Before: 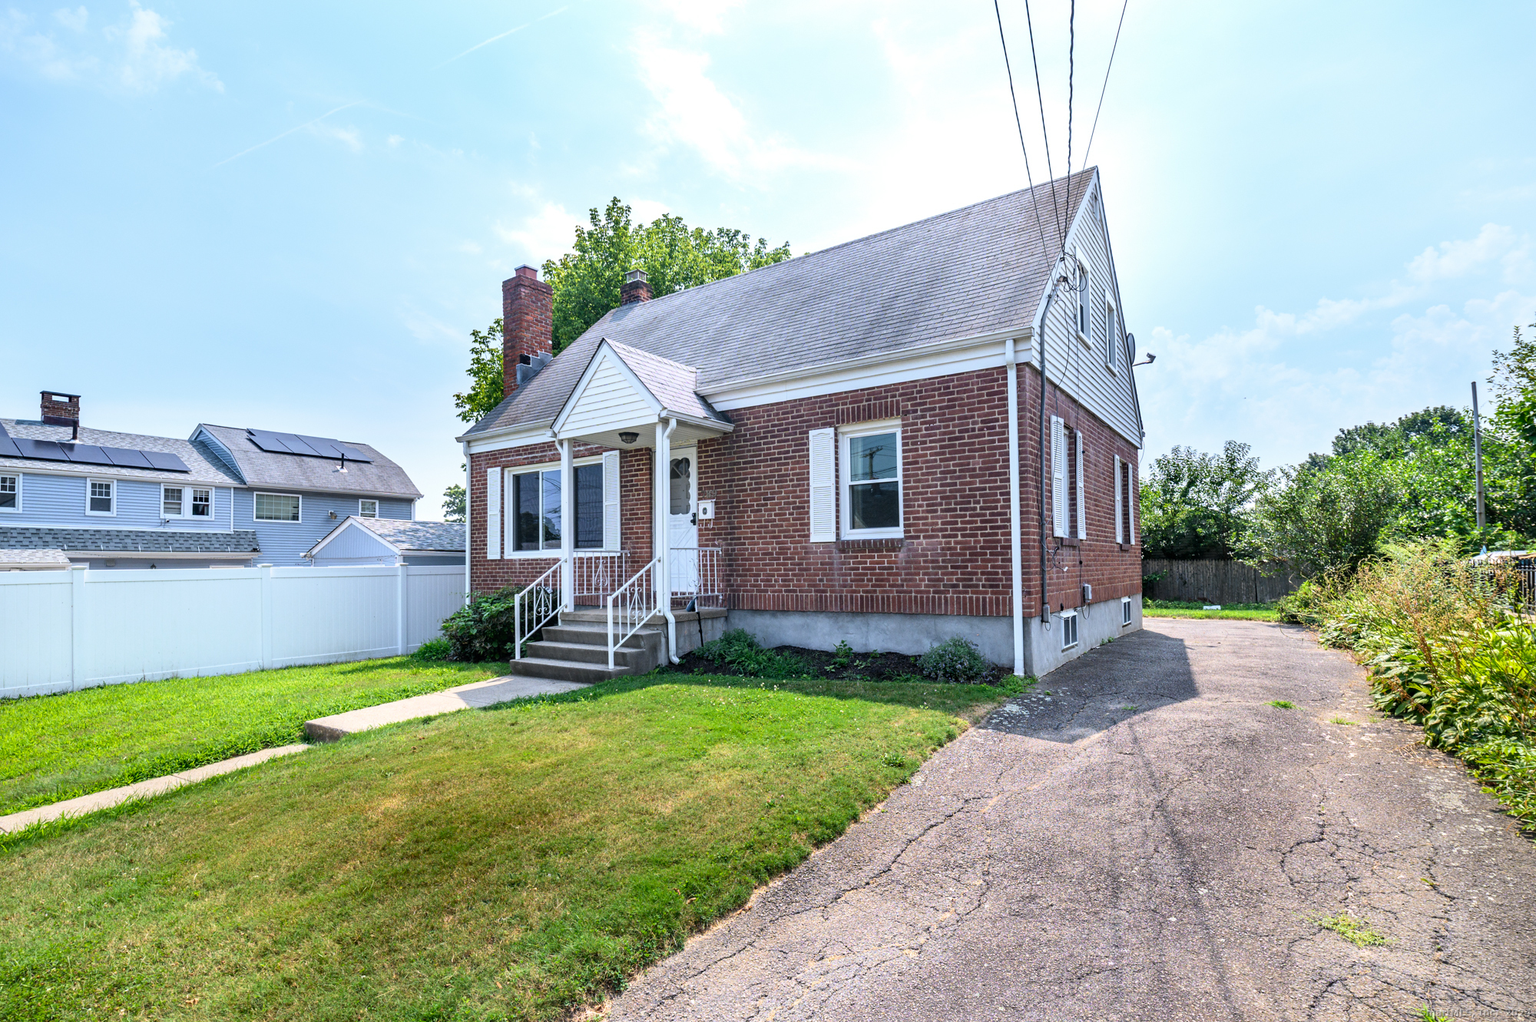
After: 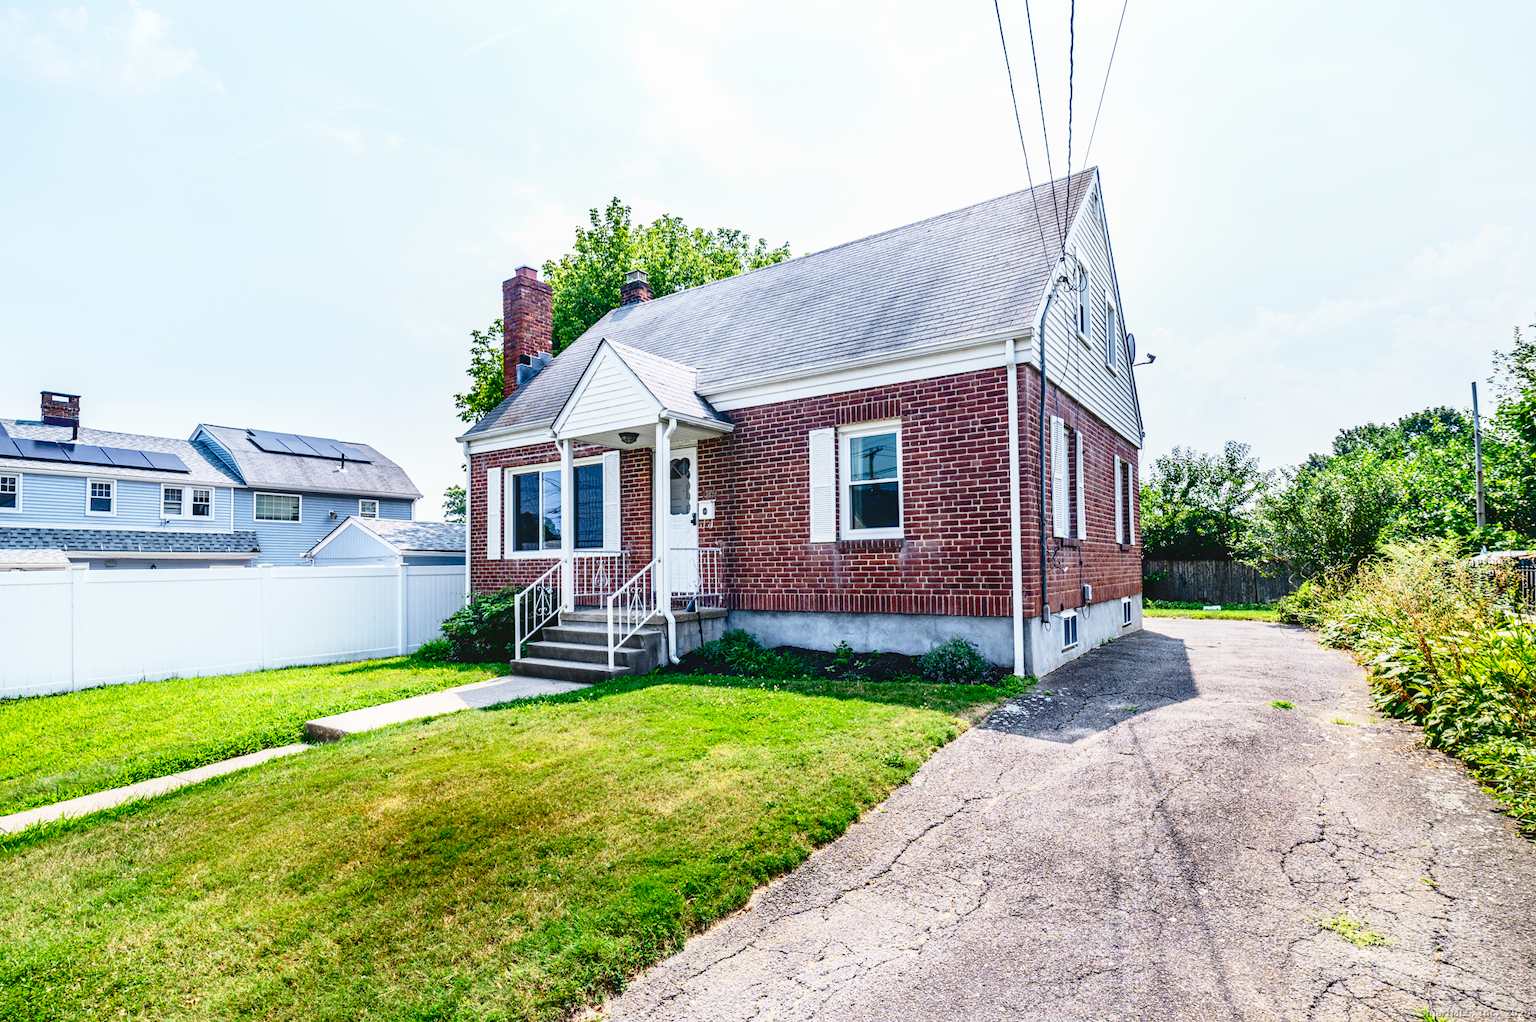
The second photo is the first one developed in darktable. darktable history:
local contrast: detail 109%
contrast brightness saturation: contrast 0.101, brightness -0.265, saturation 0.148
base curve: curves: ch0 [(0, 0) (0.028, 0.03) (0.121, 0.232) (0.46, 0.748) (0.859, 0.968) (1, 1)], preserve colors none
